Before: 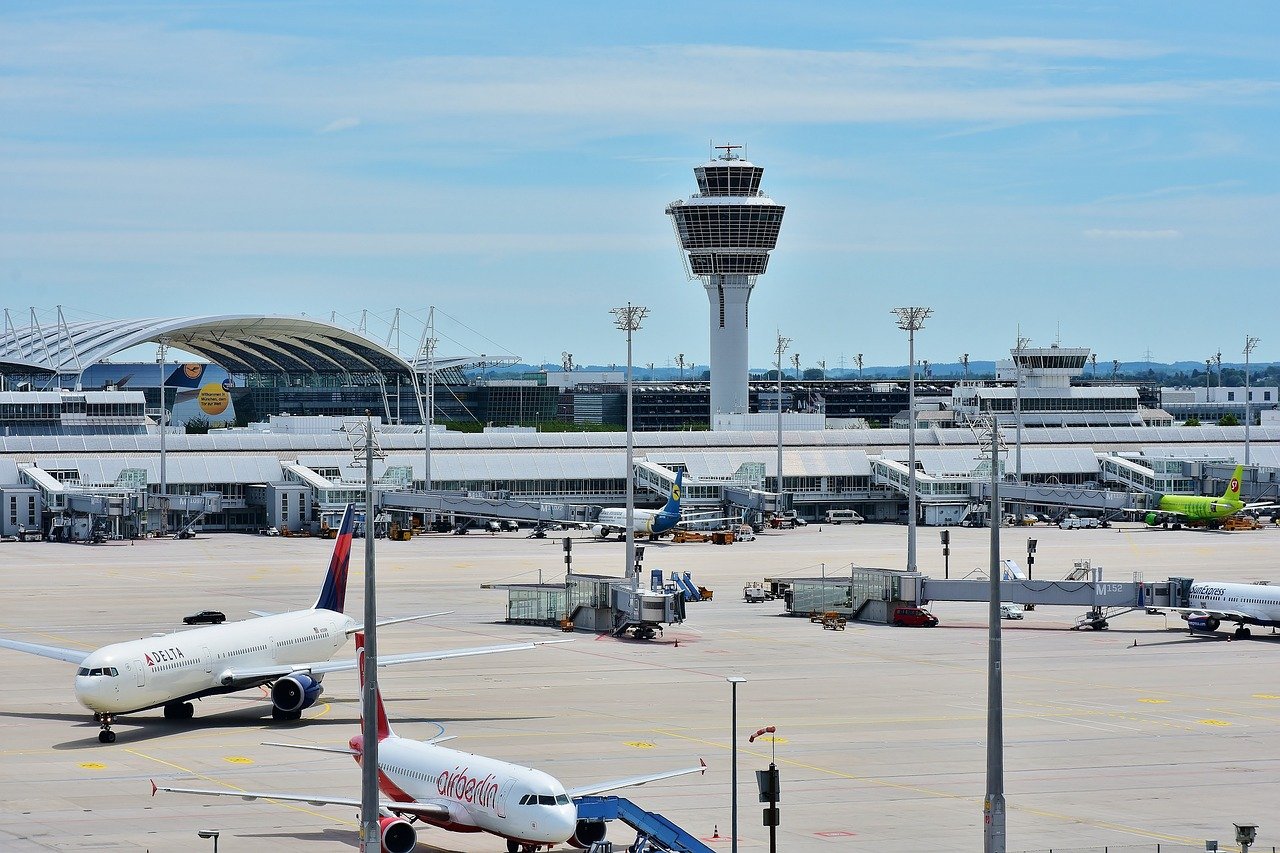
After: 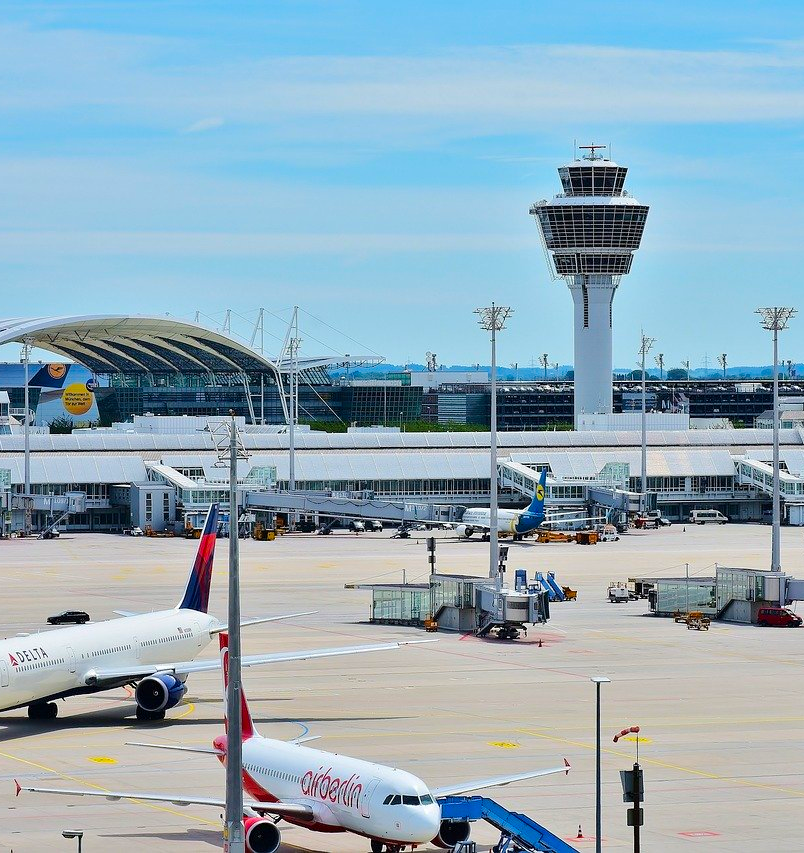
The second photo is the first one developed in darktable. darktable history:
crop: left 10.644%, right 26.528%
color balance rgb: perceptual saturation grading › global saturation 25%, perceptual brilliance grading › mid-tones 10%, perceptual brilliance grading › shadows 15%, global vibrance 20%
